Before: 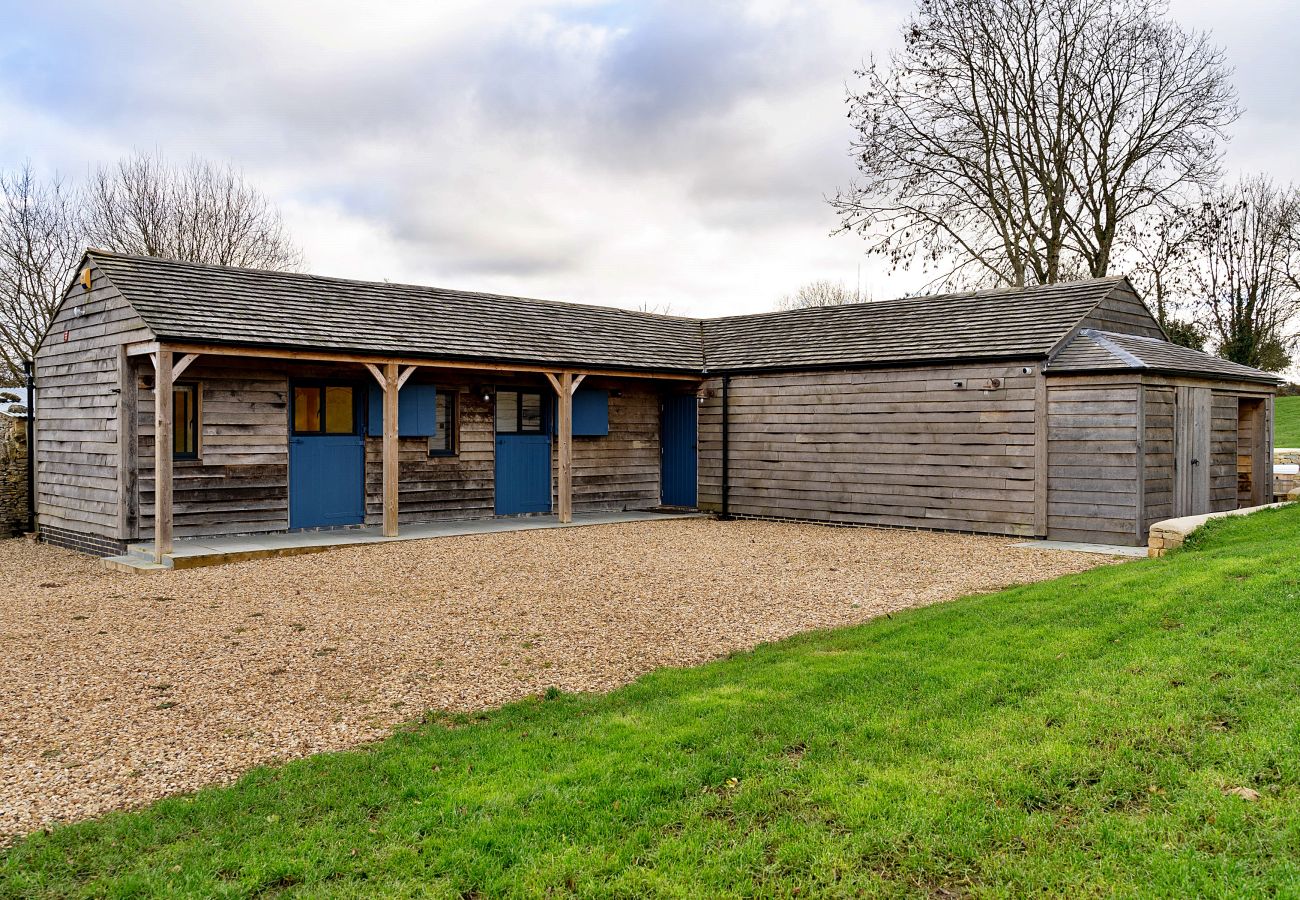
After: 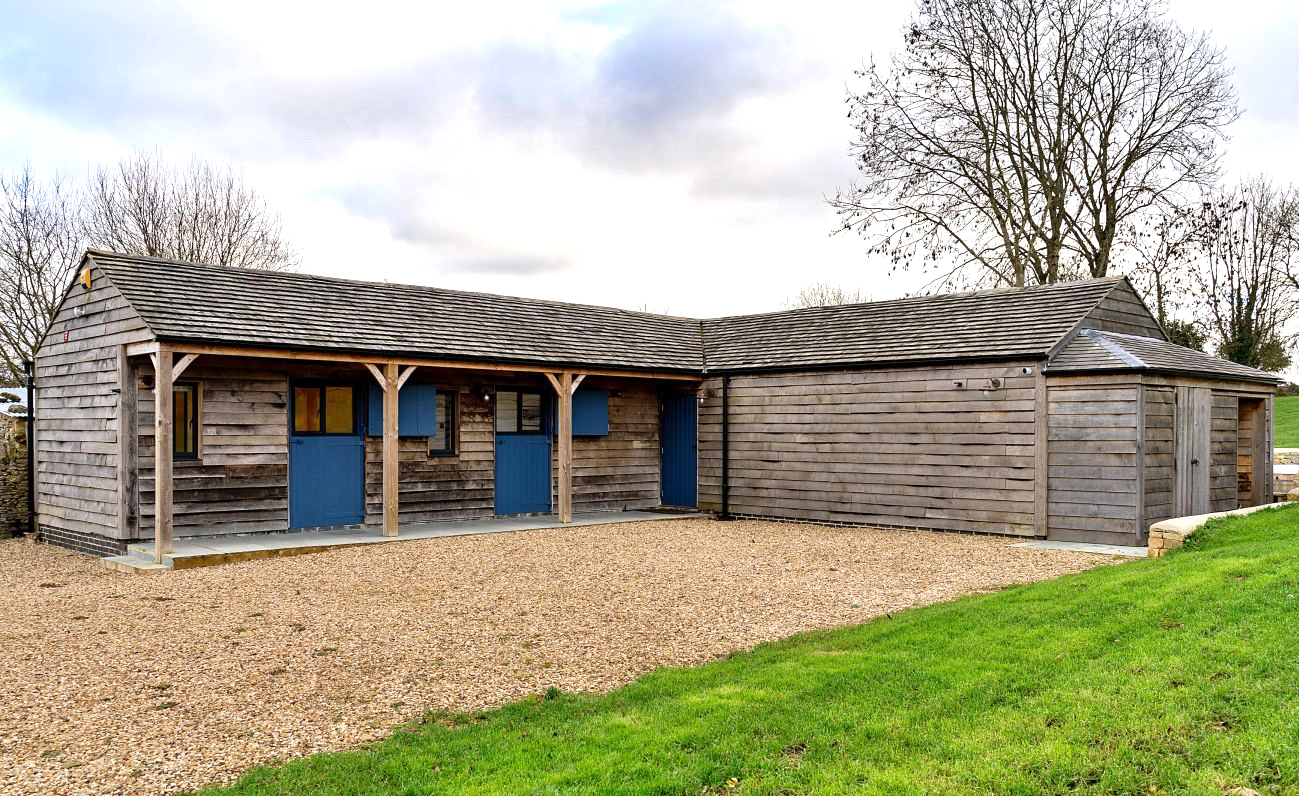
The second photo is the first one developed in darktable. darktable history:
exposure: exposure 0.367 EV, compensate highlight preservation false
crop and rotate: top 0%, bottom 11.49%
